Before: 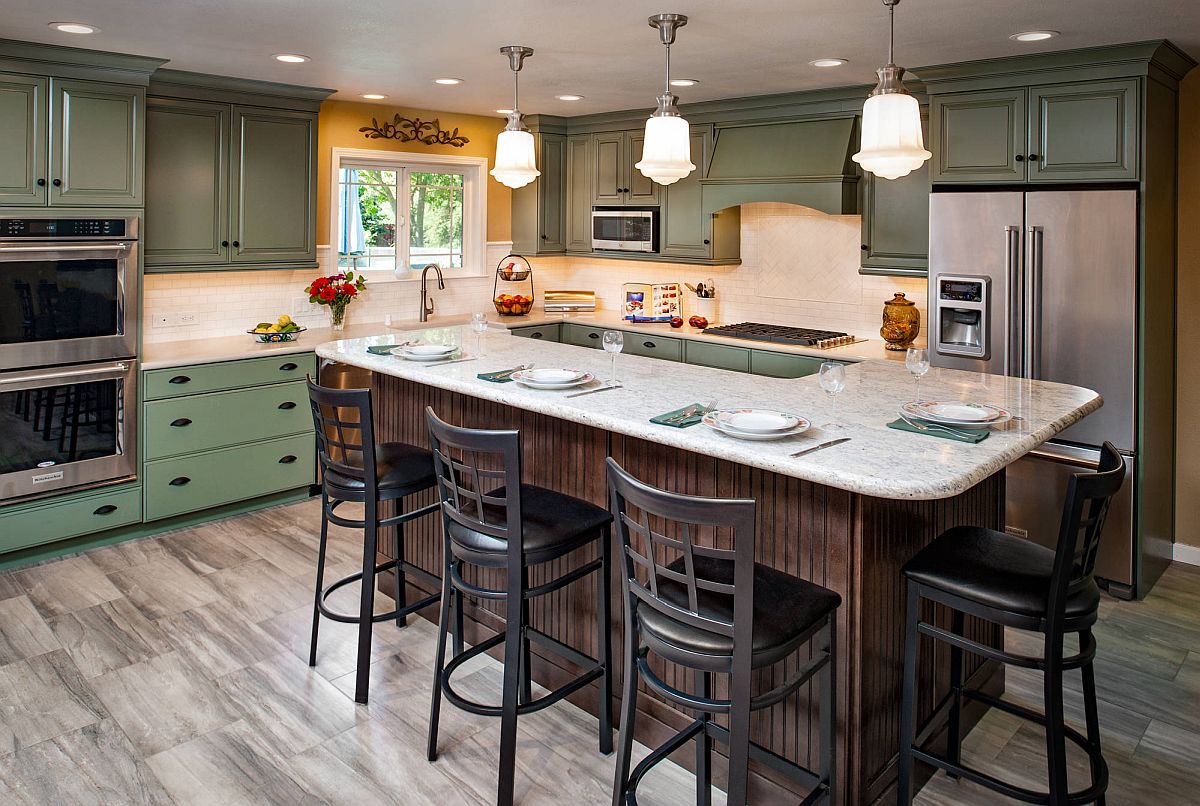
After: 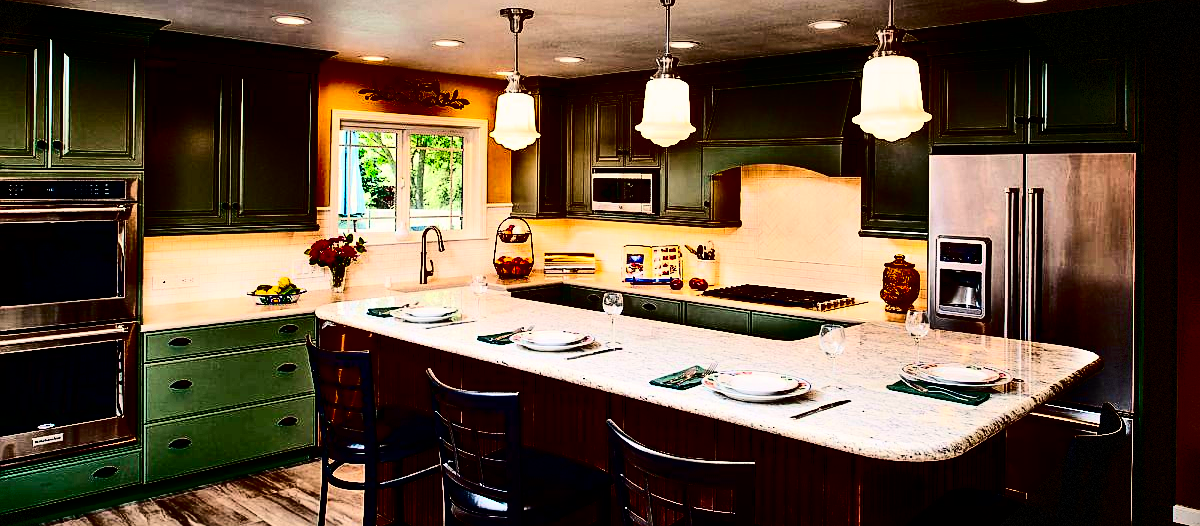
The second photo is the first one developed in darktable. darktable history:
color calibration: illuminant same as pipeline (D50), adaptation none (bypass), x 0.332, y 0.334, temperature 5023.5 K
contrast brightness saturation: contrast 0.788, brightness -1, saturation 0.99
haze removal: strength -0.039, compatibility mode true, adaptive false
vignetting: fall-off start 100.87%, brightness -0.19, saturation -0.31, center (-0.123, -0.005), width/height ratio 1.304, dithering 8-bit output
color balance rgb: highlights gain › chroma 1.039%, highlights gain › hue 60.23°, perceptual saturation grading › global saturation -0.059%
sharpen: amount 0.201
crop and rotate: top 4.749%, bottom 29.884%
shadows and highlights: low approximation 0.01, soften with gaussian
